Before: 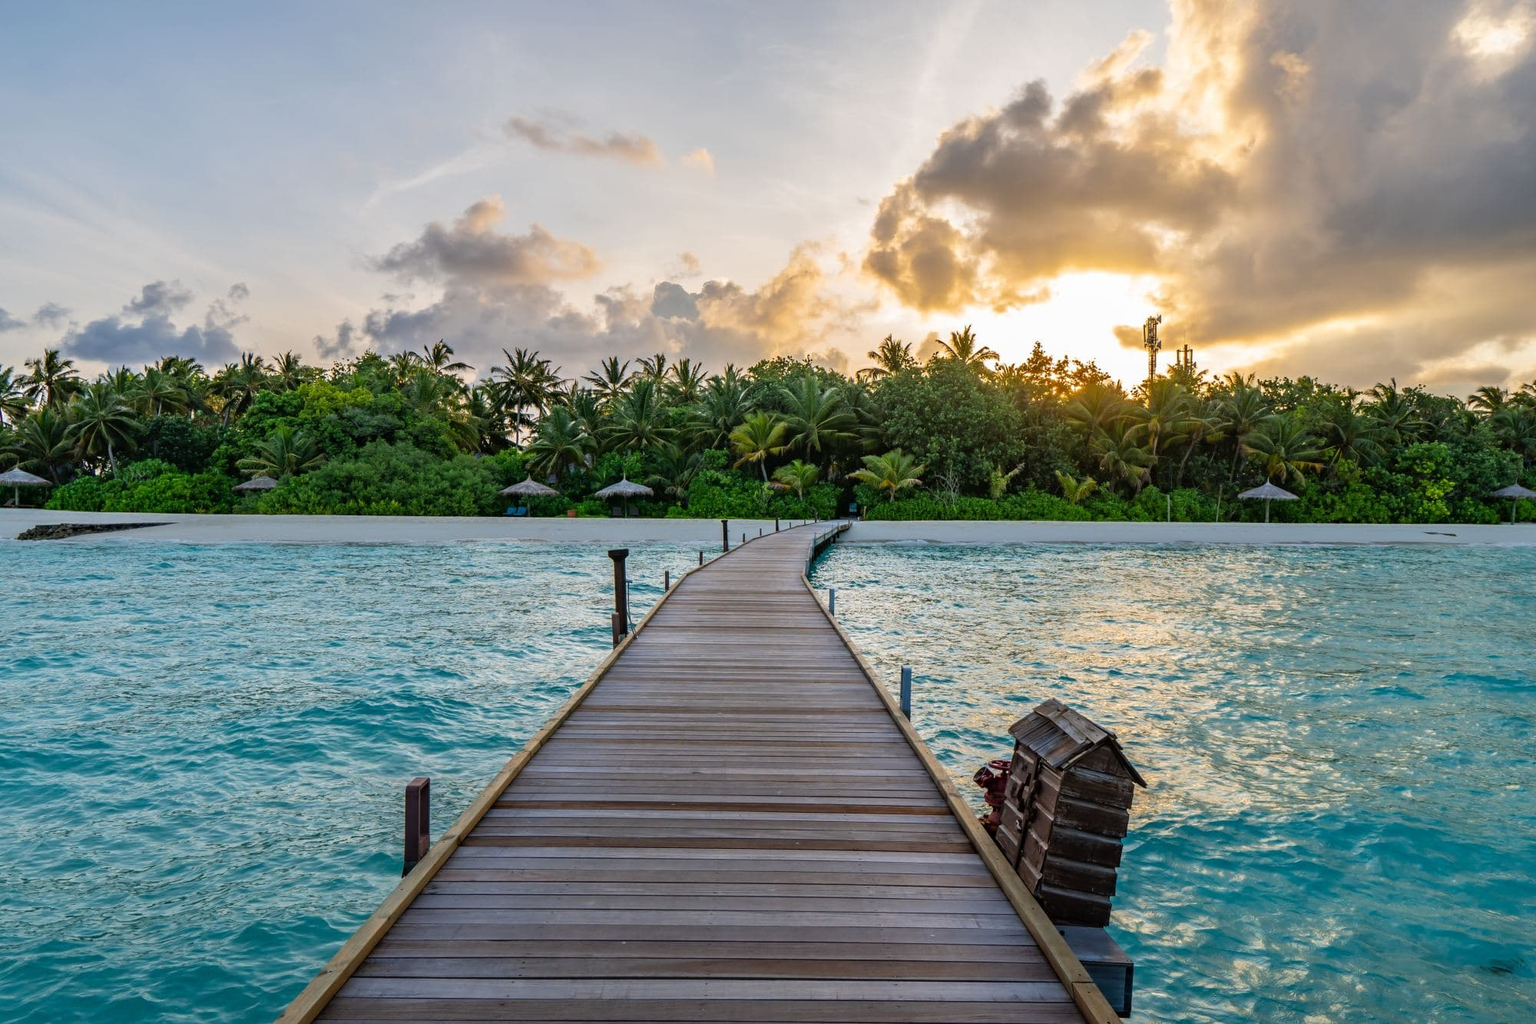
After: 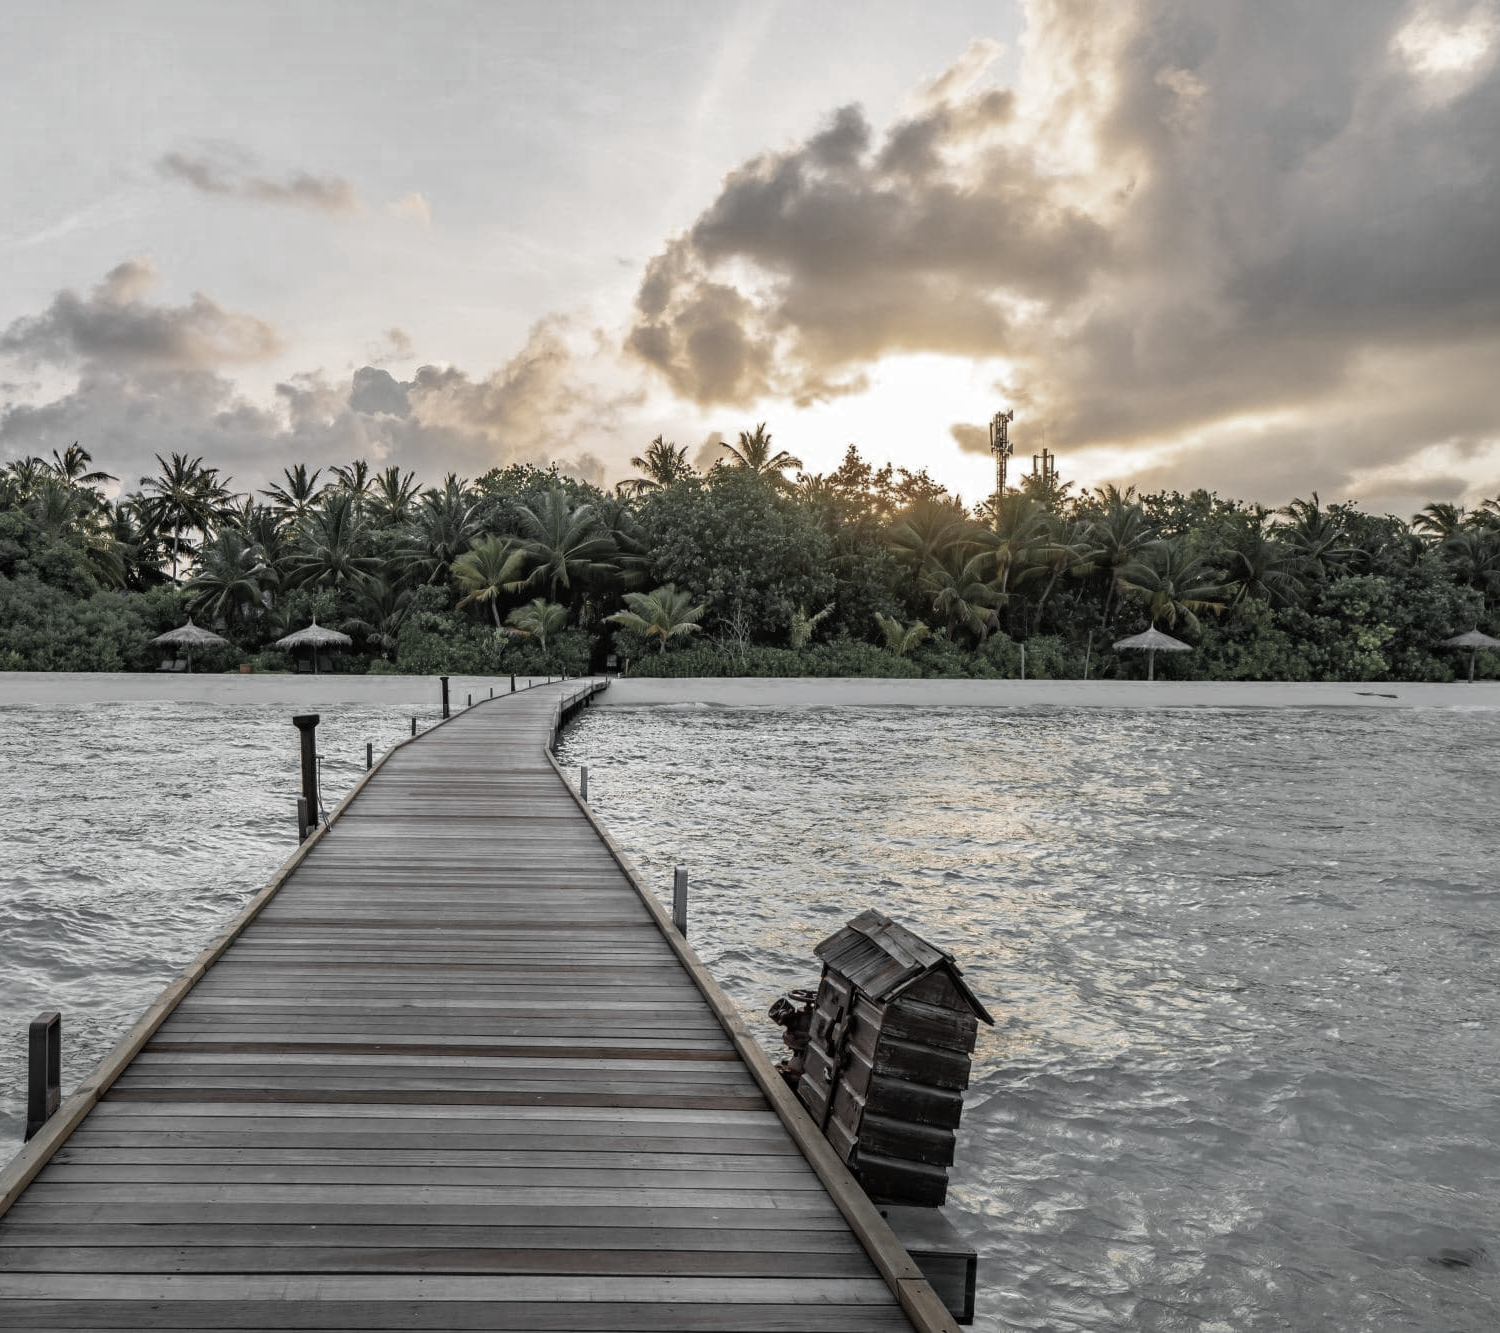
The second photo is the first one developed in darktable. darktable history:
color zones: curves: ch0 [(0, 0.613) (0.01, 0.613) (0.245, 0.448) (0.498, 0.529) (0.642, 0.665) (0.879, 0.777) (0.99, 0.613)]; ch1 [(0, 0.035) (0.121, 0.189) (0.259, 0.197) (0.415, 0.061) (0.589, 0.022) (0.732, 0.022) (0.857, 0.026) (0.991, 0.053)]
crop and rotate: left 24.995%
